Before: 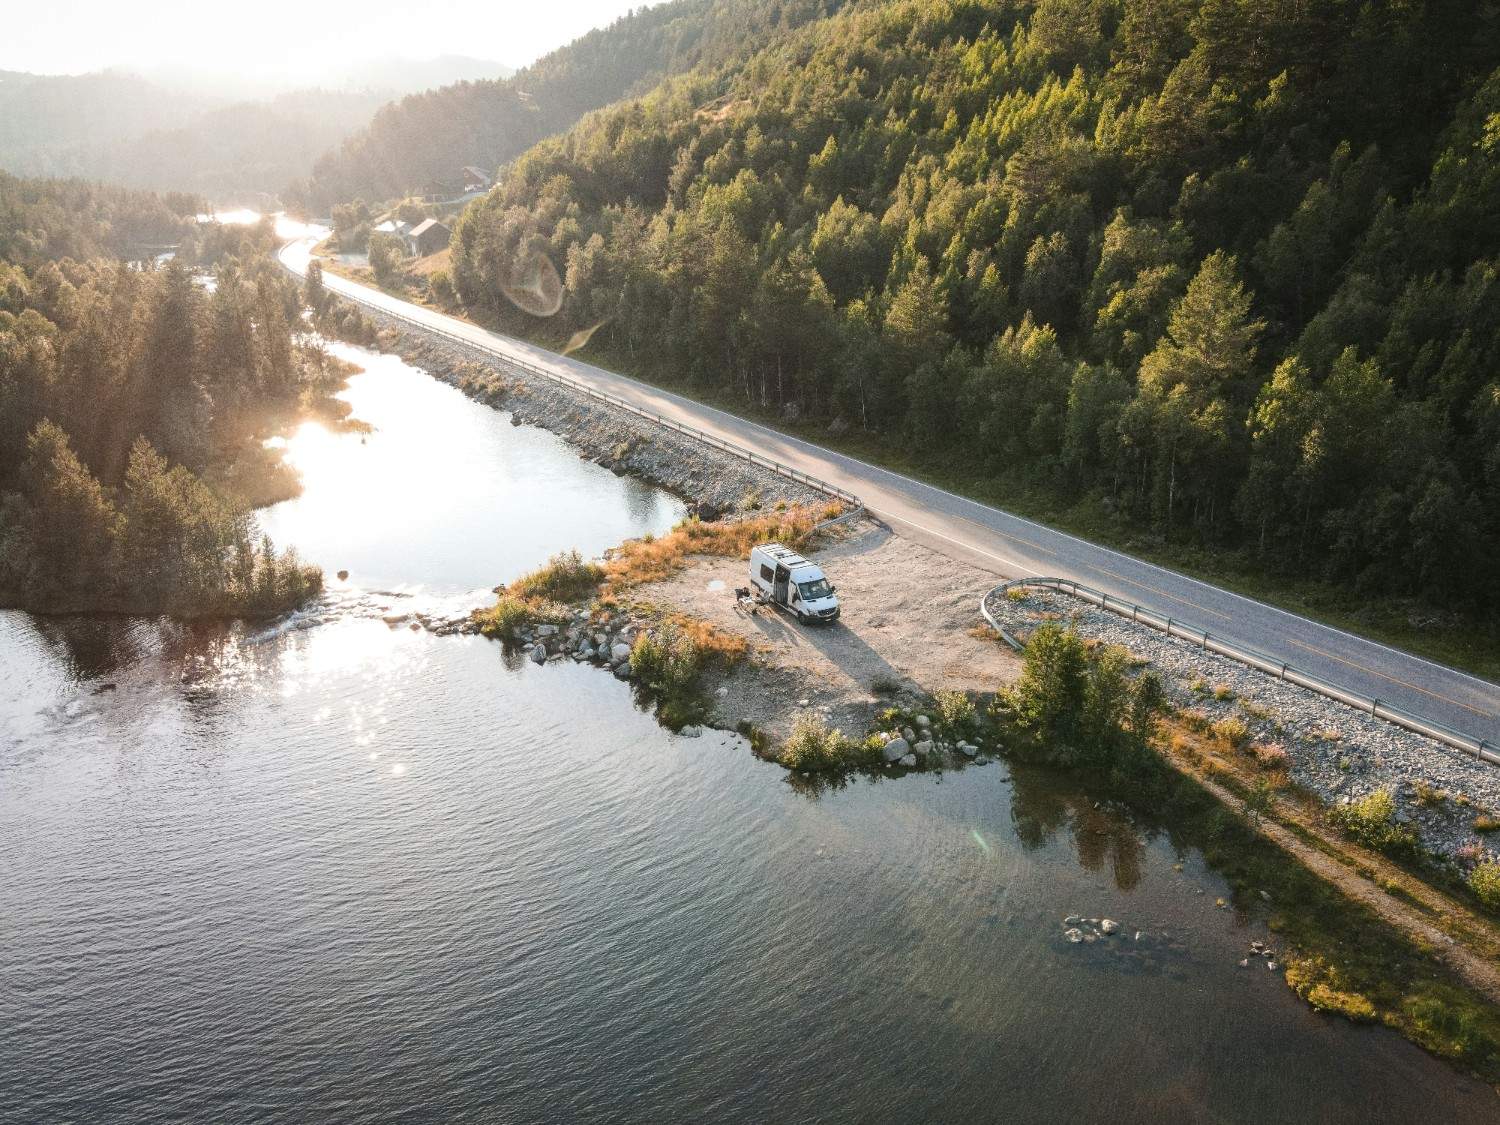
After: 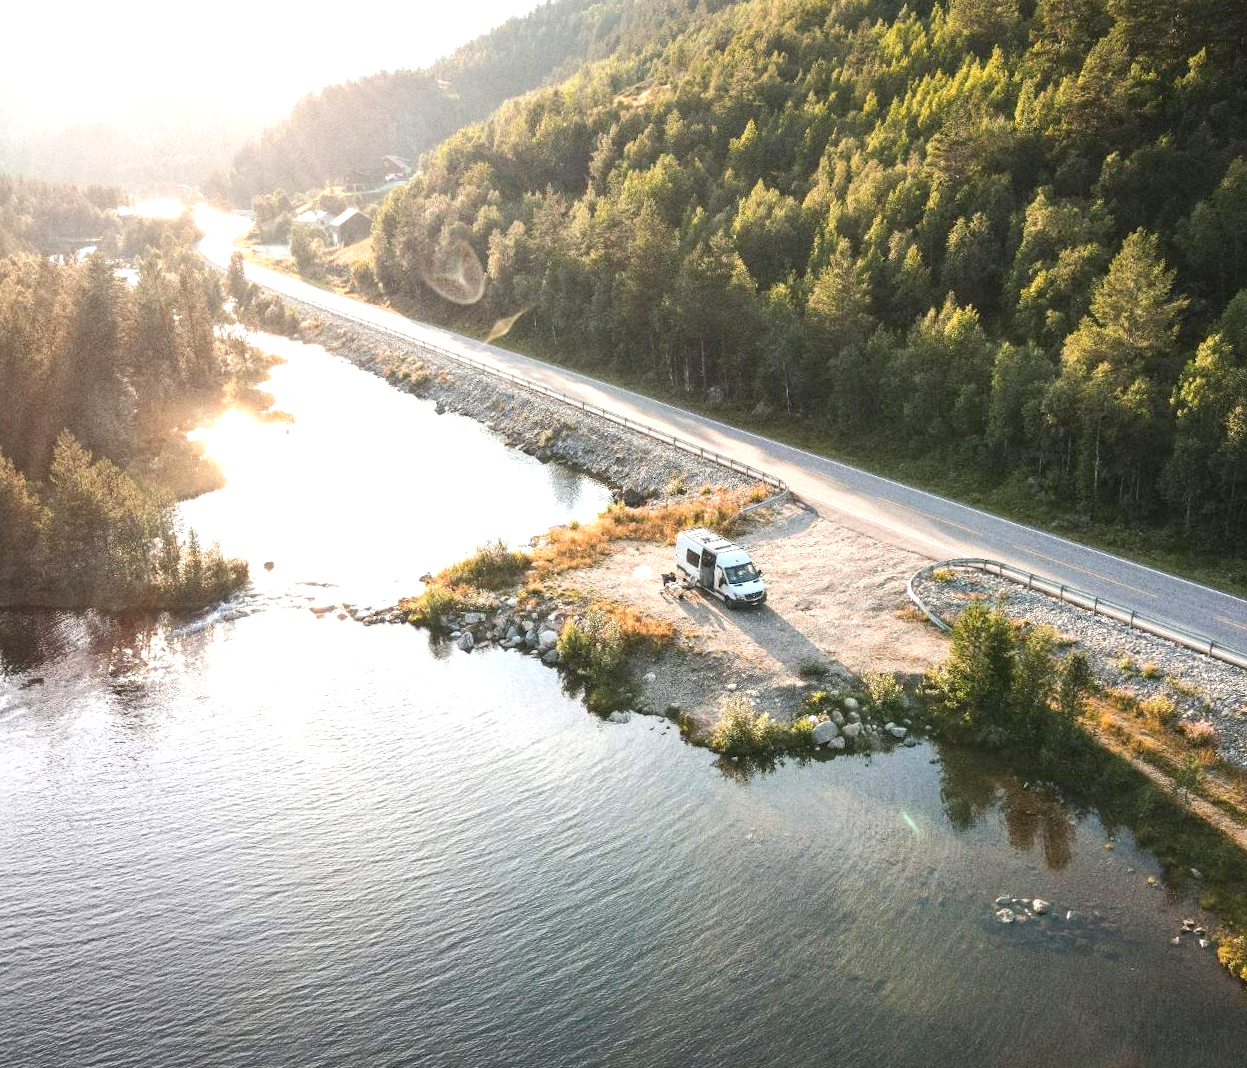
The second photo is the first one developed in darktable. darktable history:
exposure: exposure 0.604 EV, compensate highlight preservation false
crop and rotate: angle 0.819°, left 4.105%, top 0.496%, right 11.161%, bottom 2.703%
tone equalizer: mask exposure compensation -0.486 EV
